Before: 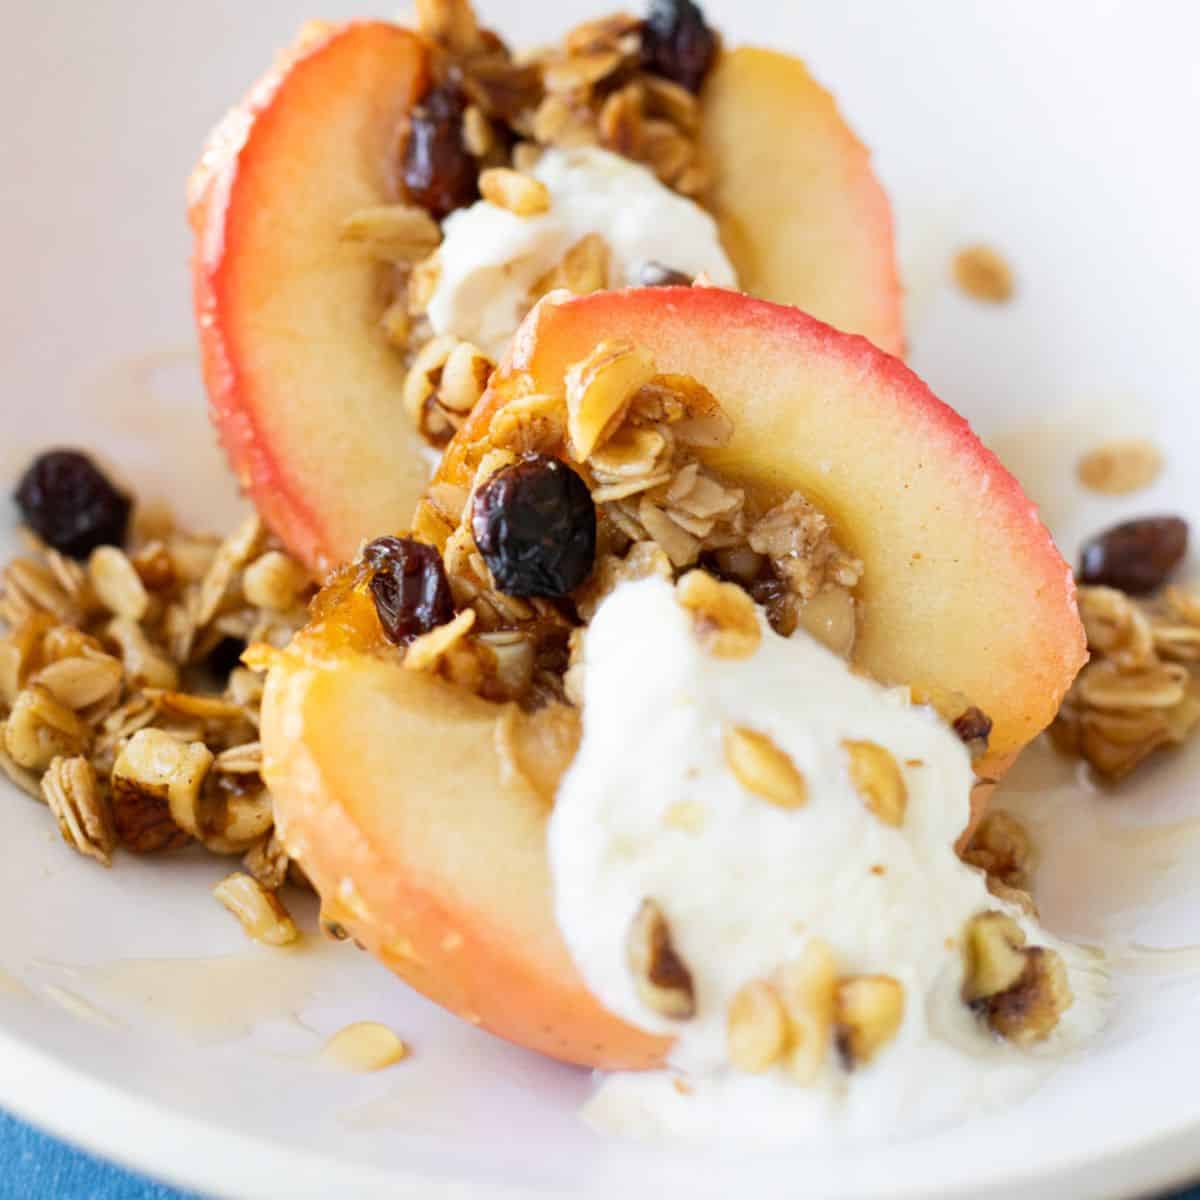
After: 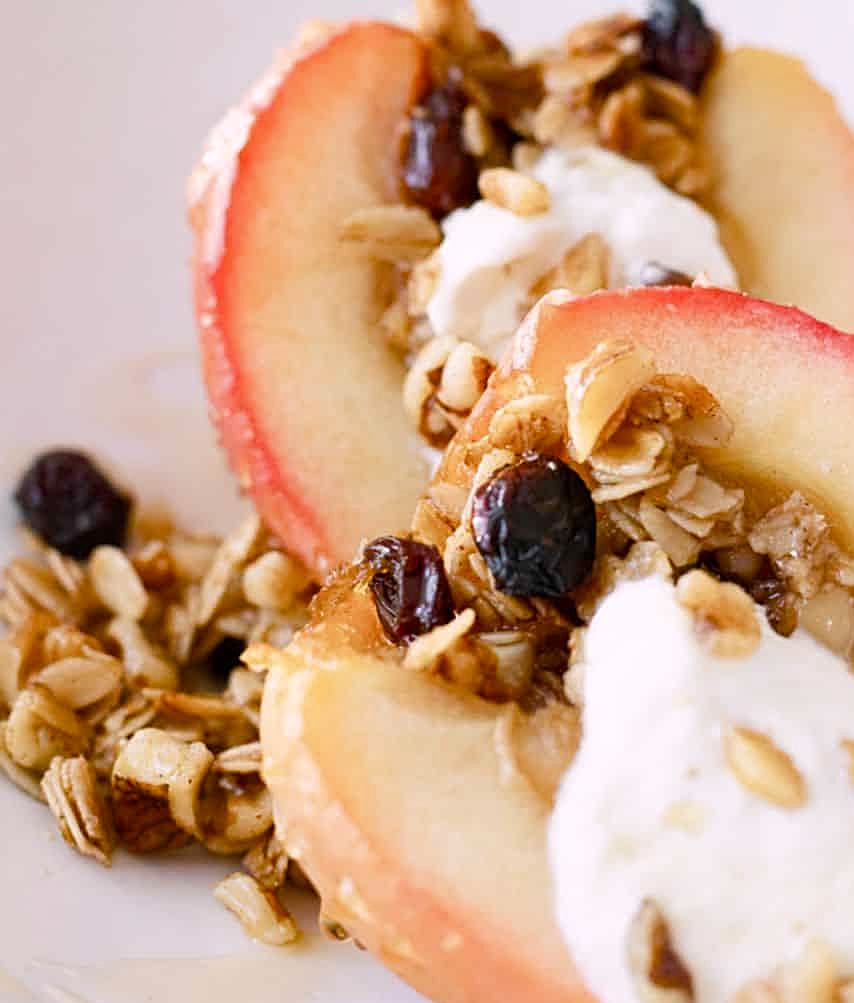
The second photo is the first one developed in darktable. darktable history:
sharpen: on, module defaults
color balance rgb: highlights gain › chroma 1.476%, highlights gain › hue 312.78°, linear chroma grading › global chroma -15.669%, perceptual saturation grading › global saturation 0.167%, perceptual saturation grading › highlights -17.928%, perceptual saturation grading › mid-tones 33.184%, perceptual saturation grading › shadows 50.548%
crop: right 28.774%, bottom 16.35%
